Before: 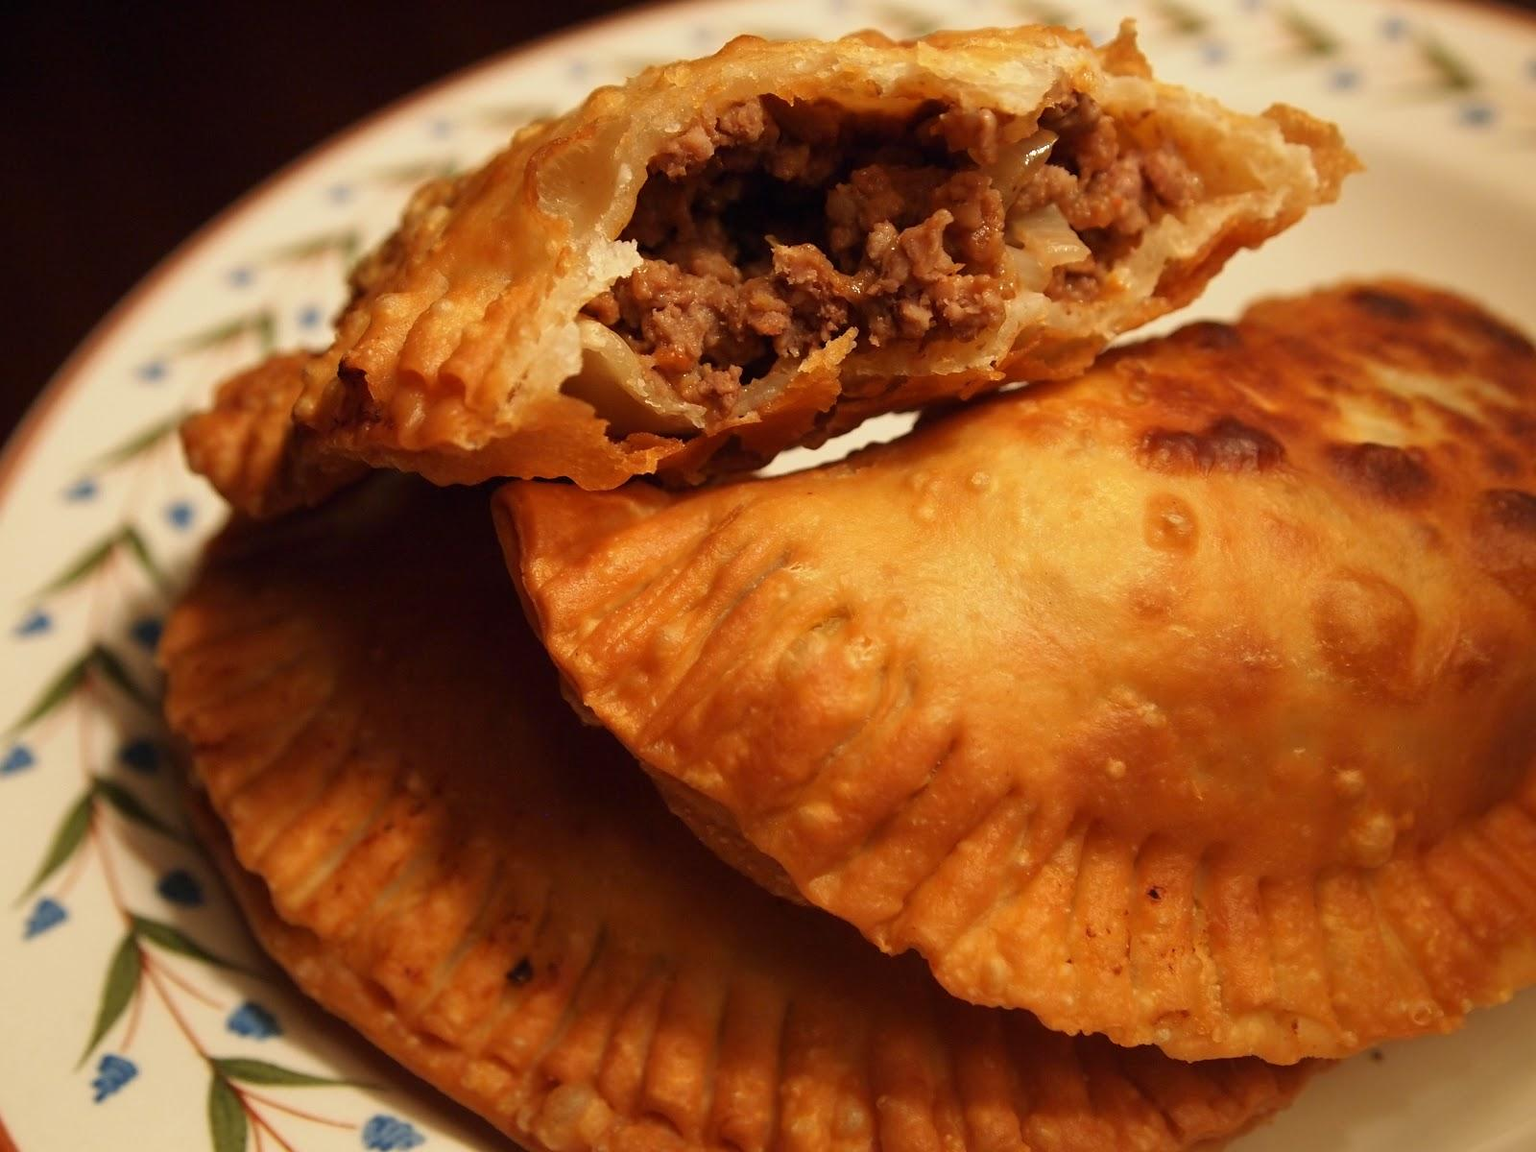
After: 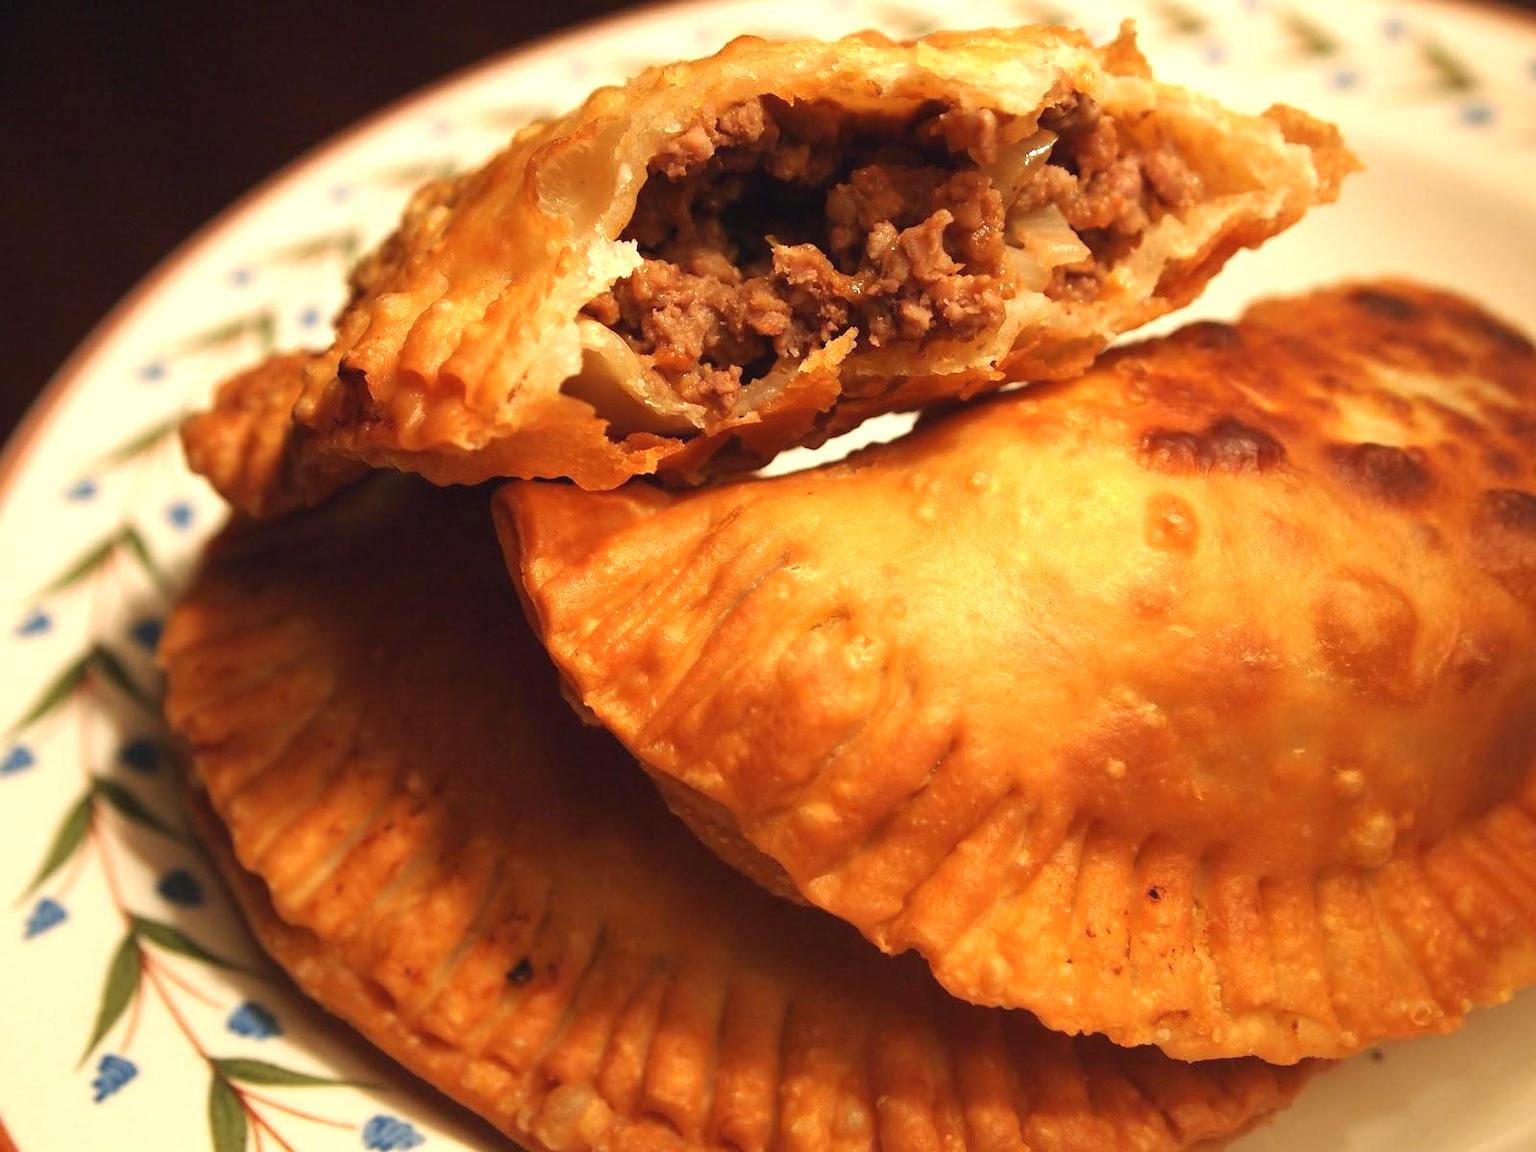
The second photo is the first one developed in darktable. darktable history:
exposure: black level correction -0.002, exposure 0.714 EV, compensate highlight preservation false
